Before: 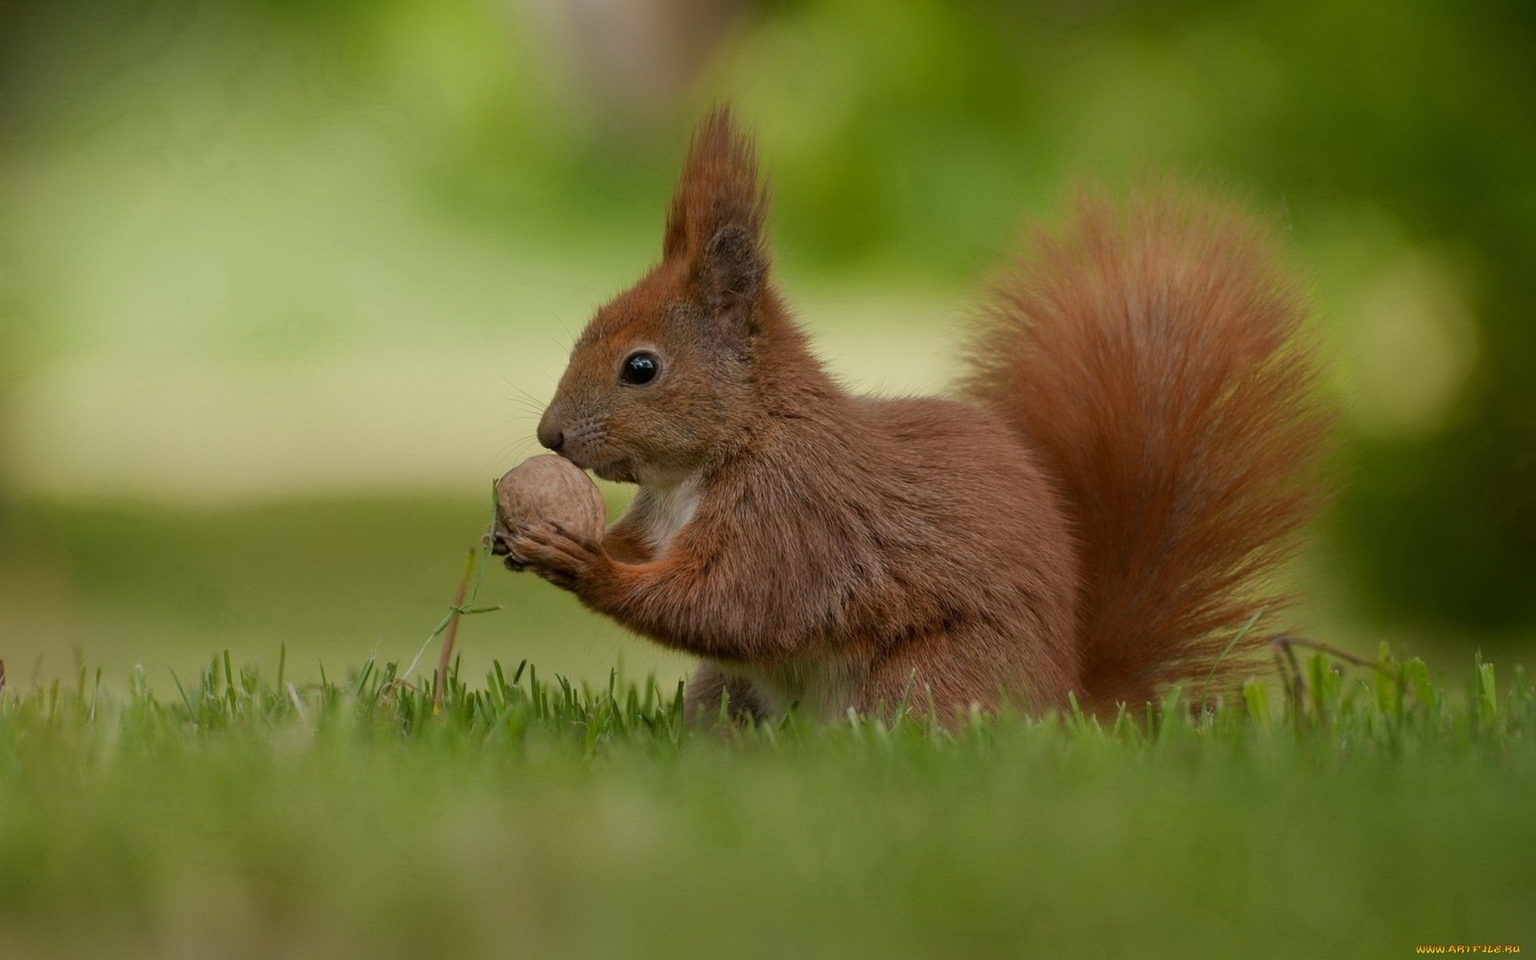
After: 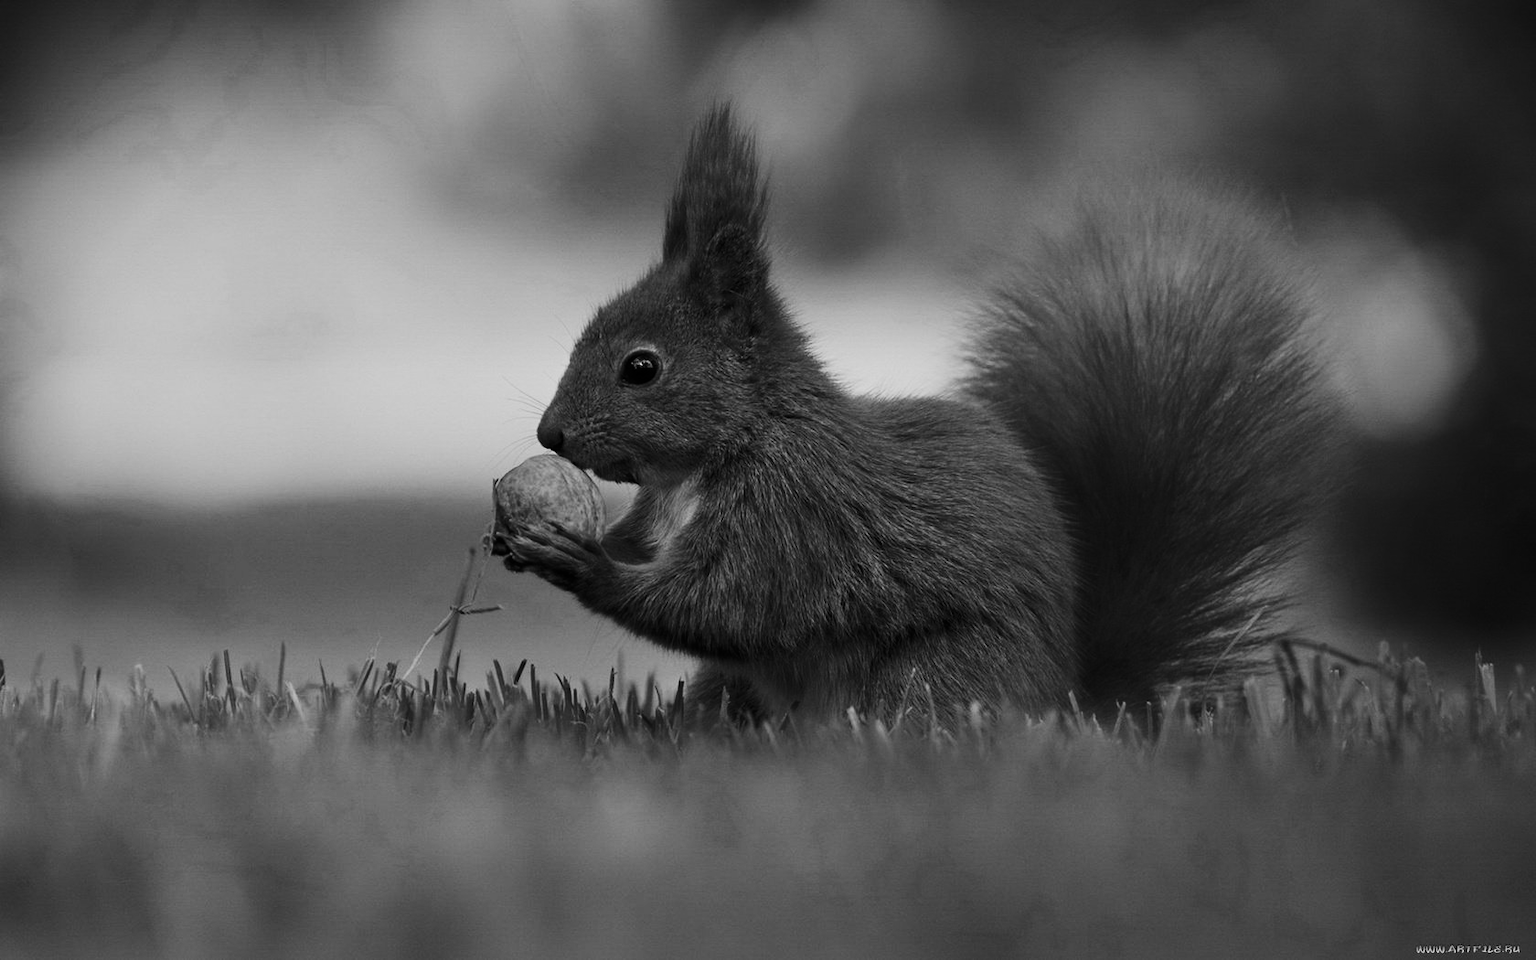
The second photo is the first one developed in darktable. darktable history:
contrast brightness saturation: contrast 0.327, brightness -0.065, saturation 0.168
color zones: curves: ch0 [(0, 0.613) (0.01, 0.613) (0.245, 0.448) (0.498, 0.529) (0.642, 0.665) (0.879, 0.777) (0.99, 0.613)]; ch1 [(0, 0) (0.143, 0) (0.286, 0) (0.429, 0) (0.571, 0) (0.714, 0) (0.857, 0)]
